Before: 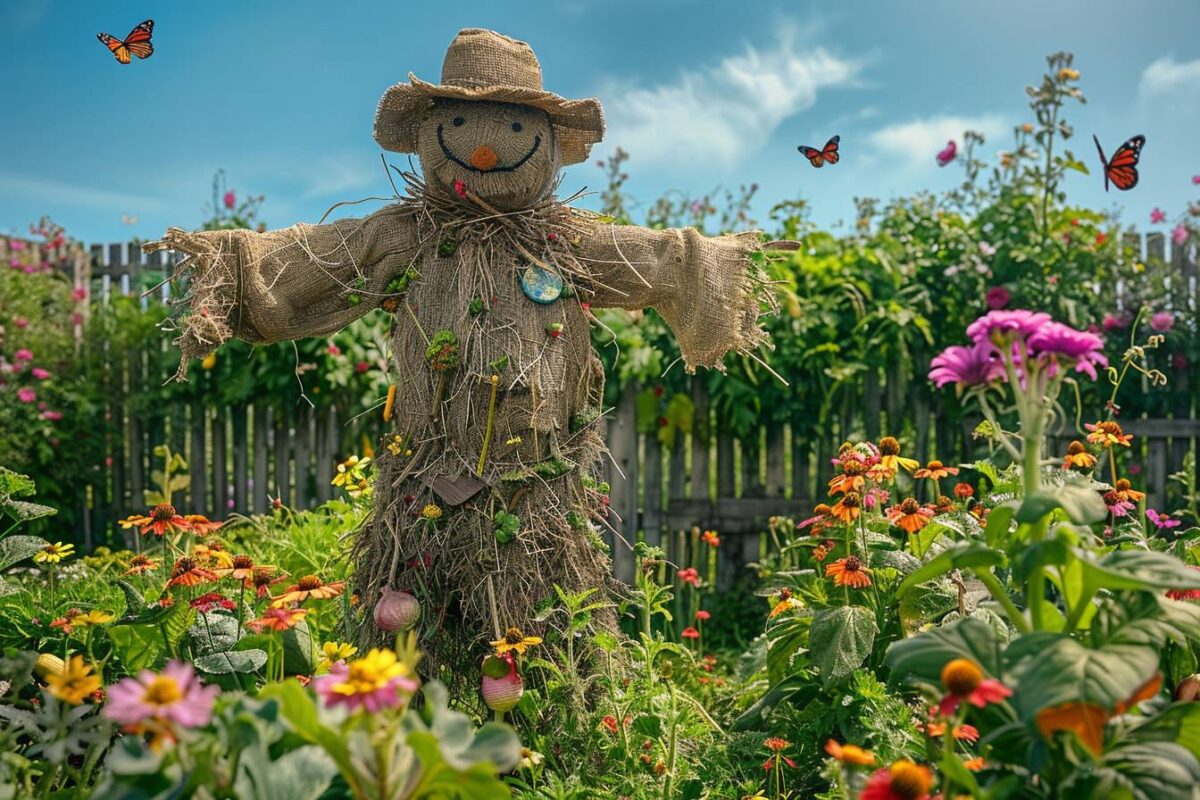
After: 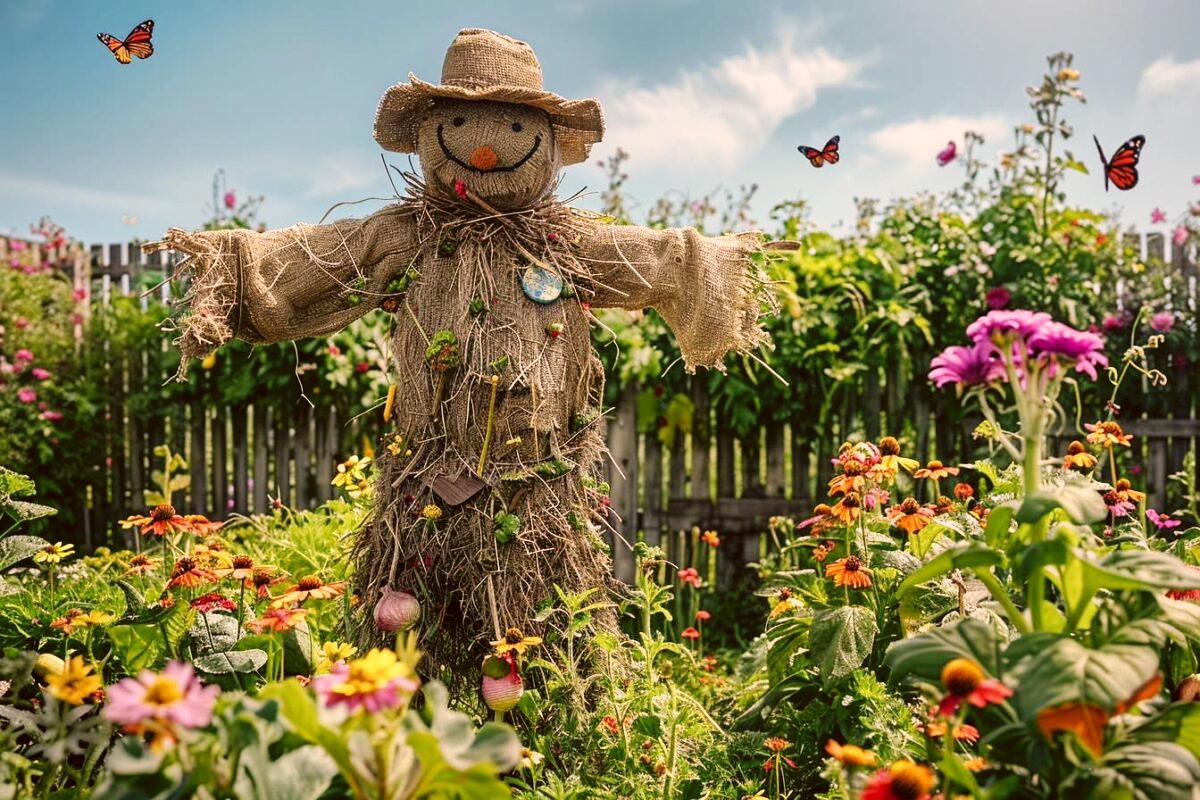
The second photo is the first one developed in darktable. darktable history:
base curve: curves: ch0 [(0, 0) (0.032, 0.025) (0.121, 0.166) (0.206, 0.329) (0.605, 0.79) (1, 1)], preserve colors none
color correction: highlights a* 10.21, highlights b* 9.79, shadows a* 8.61, shadows b* 7.88, saturation 0.8
